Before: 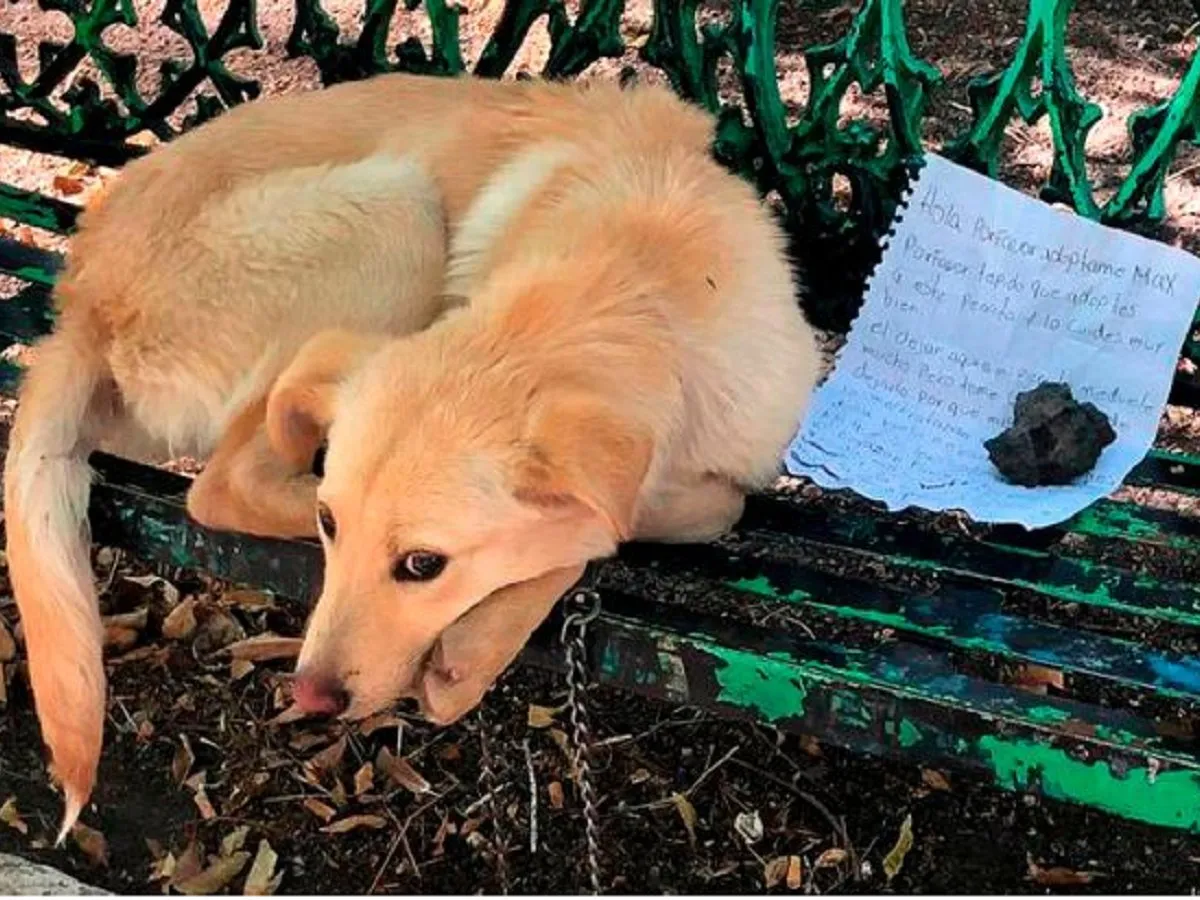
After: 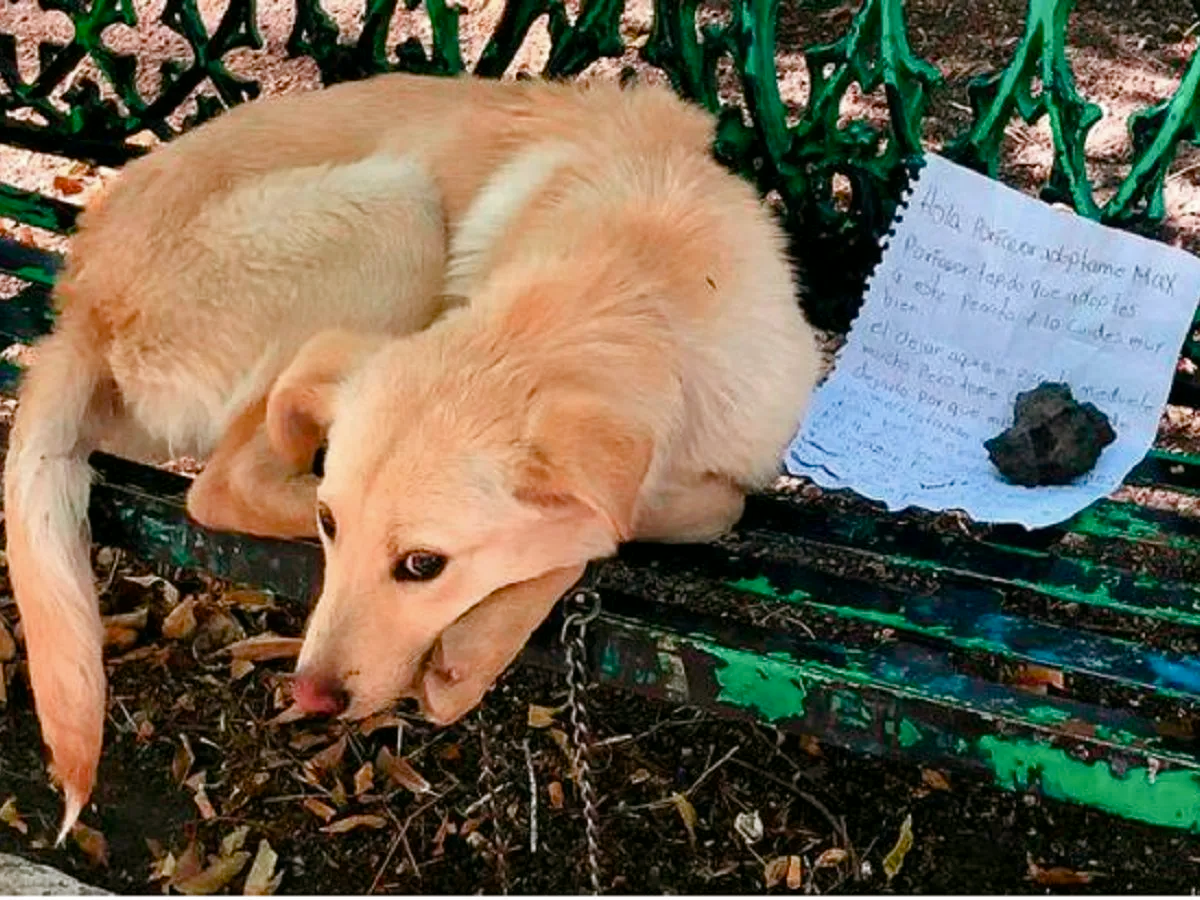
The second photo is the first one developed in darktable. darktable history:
color balance: mode lift, gamma, gain (sRGB), lift [1, 0.99, 1.01, 0.992], gamma [1, 1.037, 0.974, 0.963]
color balance rgb: perceptual saturation grading › global saturation 20%, perceptual saturation grading › highlights -50%, perceptual saturation grading › shadows 30%
